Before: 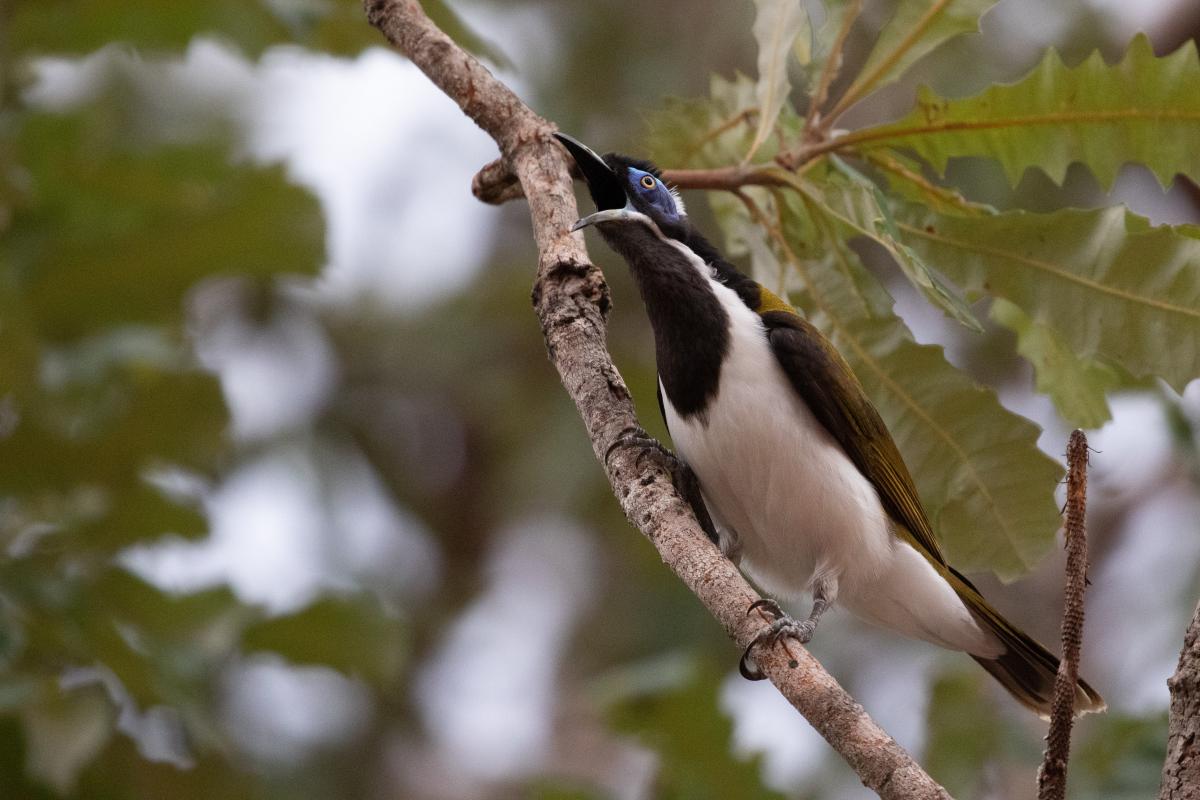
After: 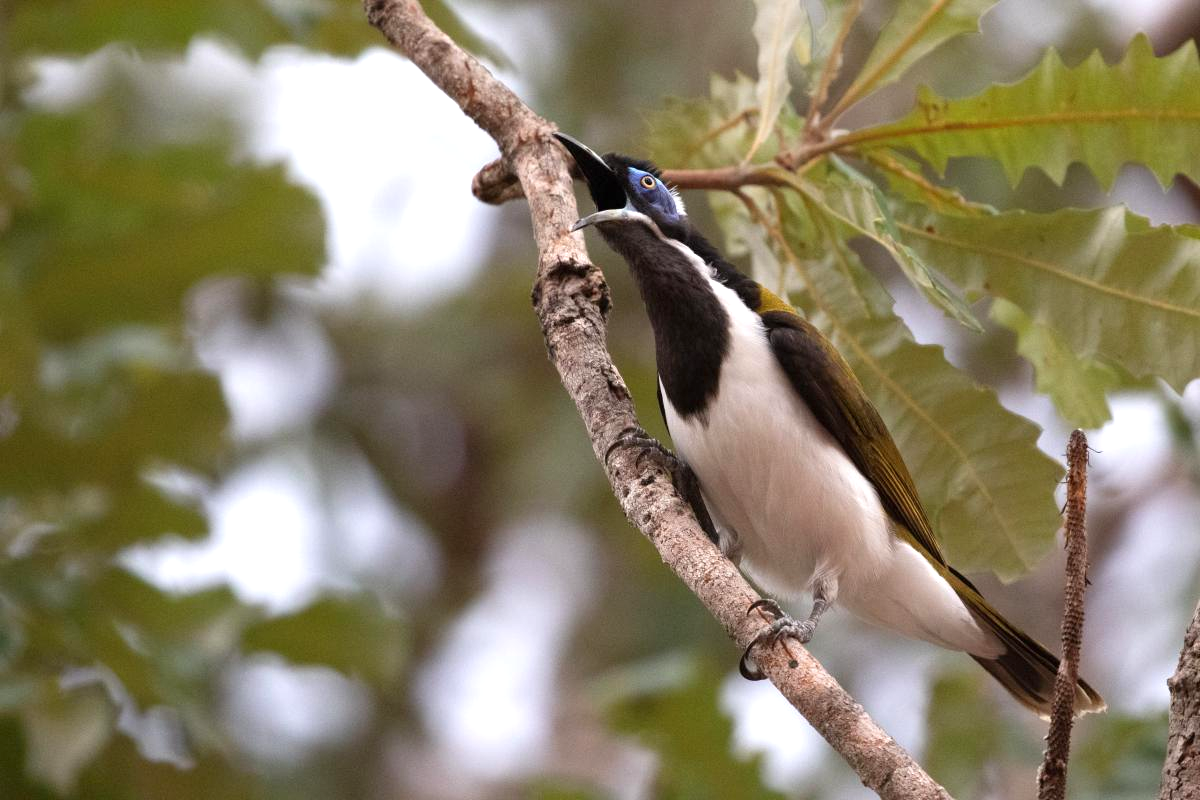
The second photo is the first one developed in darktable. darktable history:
exposure: exposure 0.652 EV, compensate exposure bias true, compensate highlight preservation false
